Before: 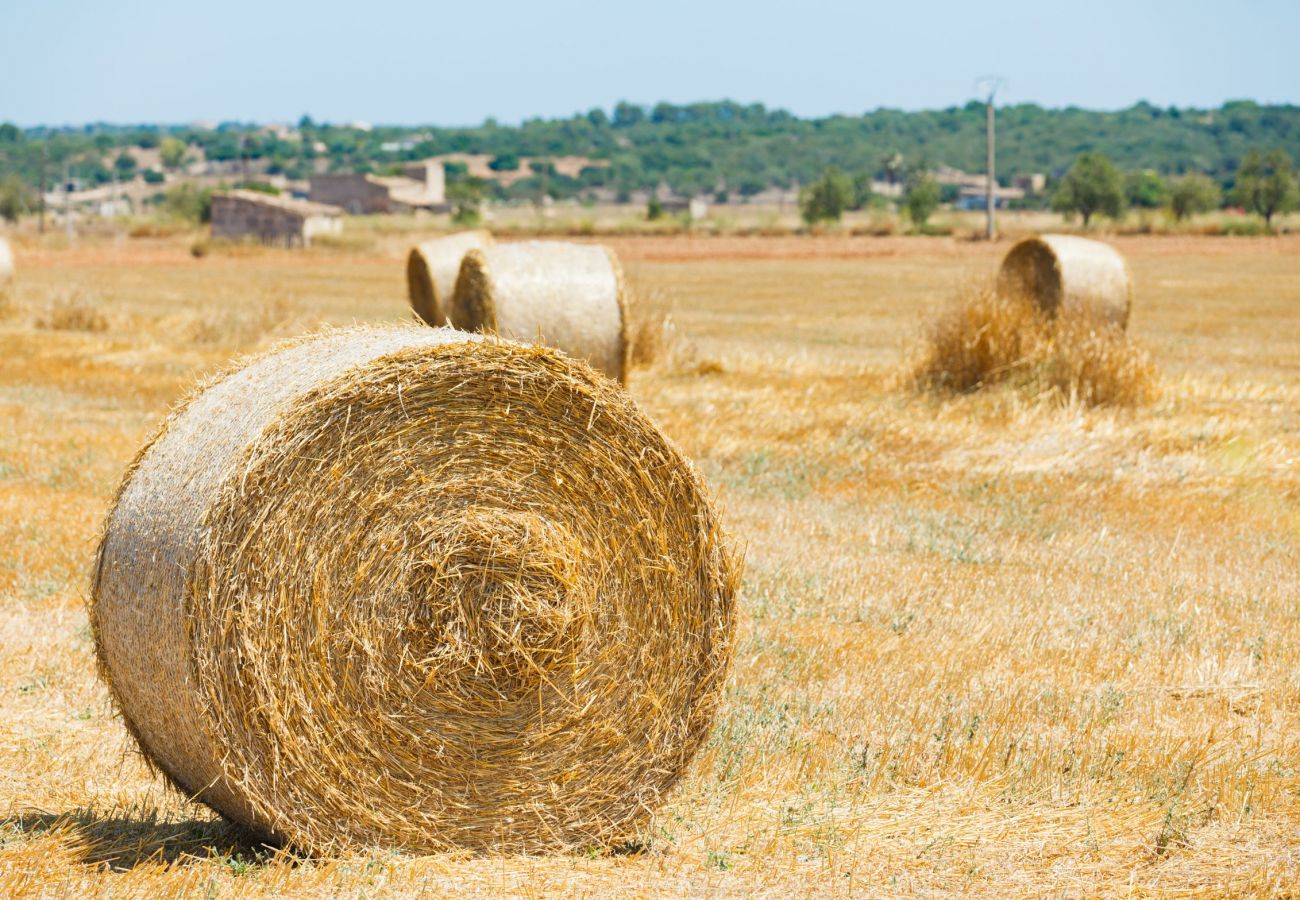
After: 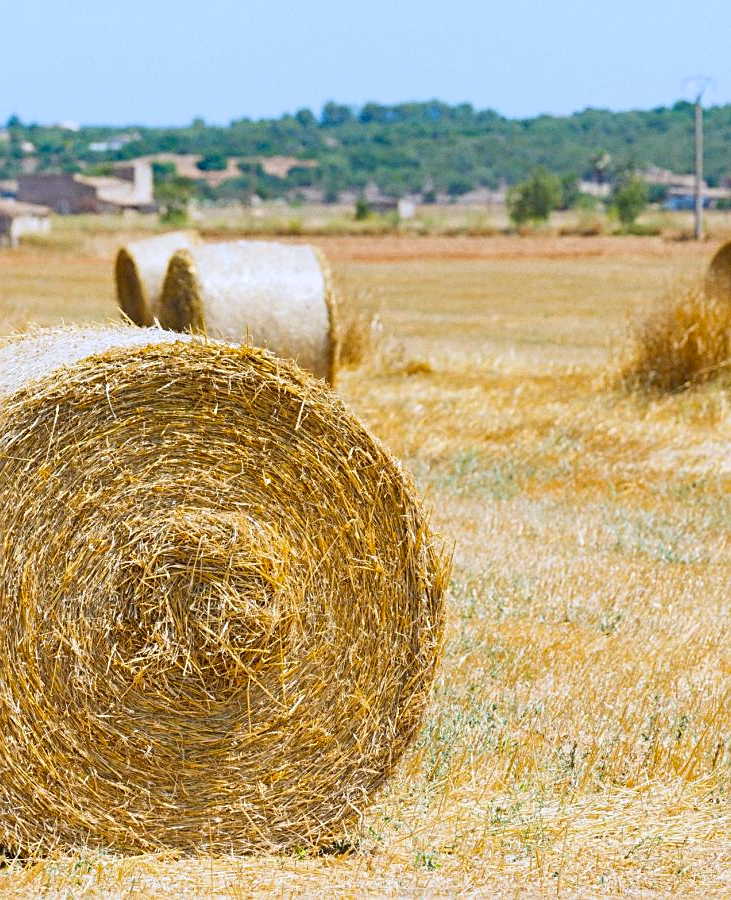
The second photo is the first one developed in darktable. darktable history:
crop and rotate: left 22.516%, right 21.234%
sharpen: on, module defaults
color correction: highlights a* 3.22, highlights b* 1.93, saturation 1.19
grain: coarseness 0.09 ISO, strength 16.61%
white balance: red 0.931, blue 1.11
